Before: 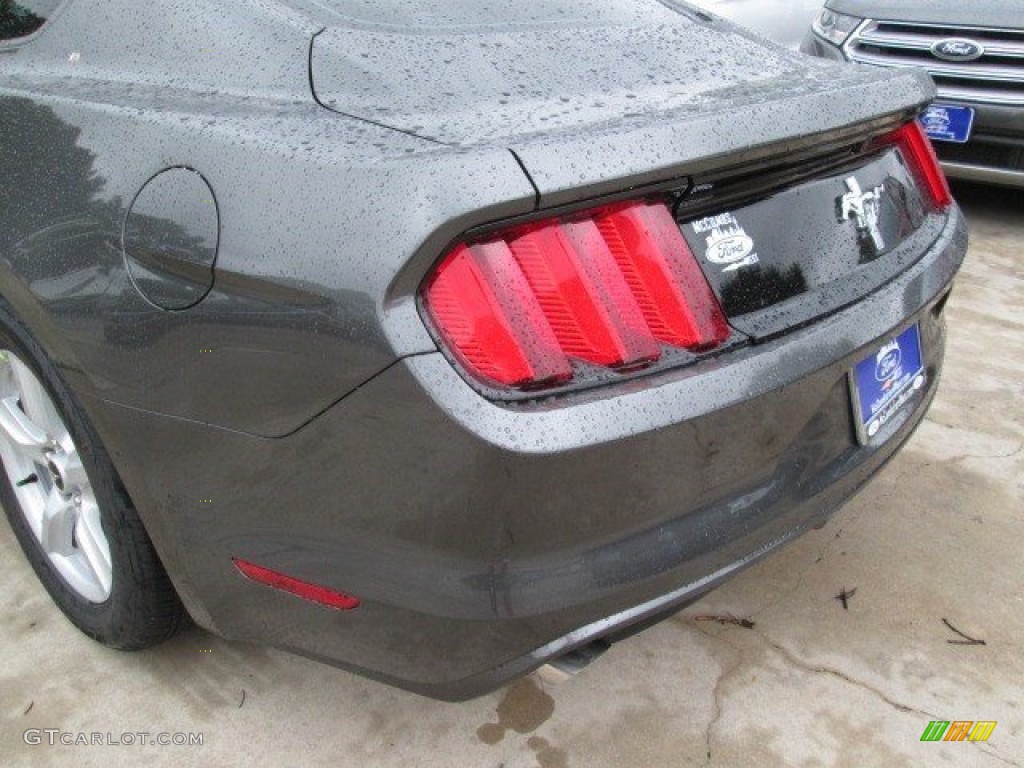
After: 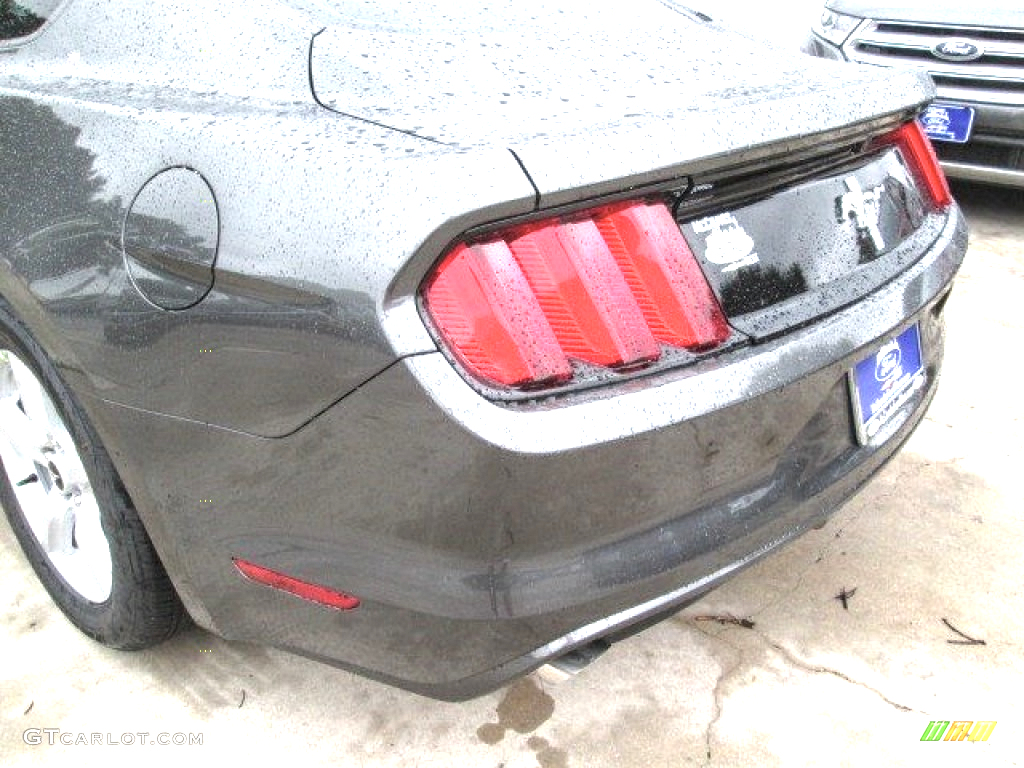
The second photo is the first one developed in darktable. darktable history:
exposure: black level correction 0, exposure 1.2 EV, compensate exposure bias true, compensate highlight preservation false
local contrast: detail 130%
contrast brightness saturation: saturation -0.17
